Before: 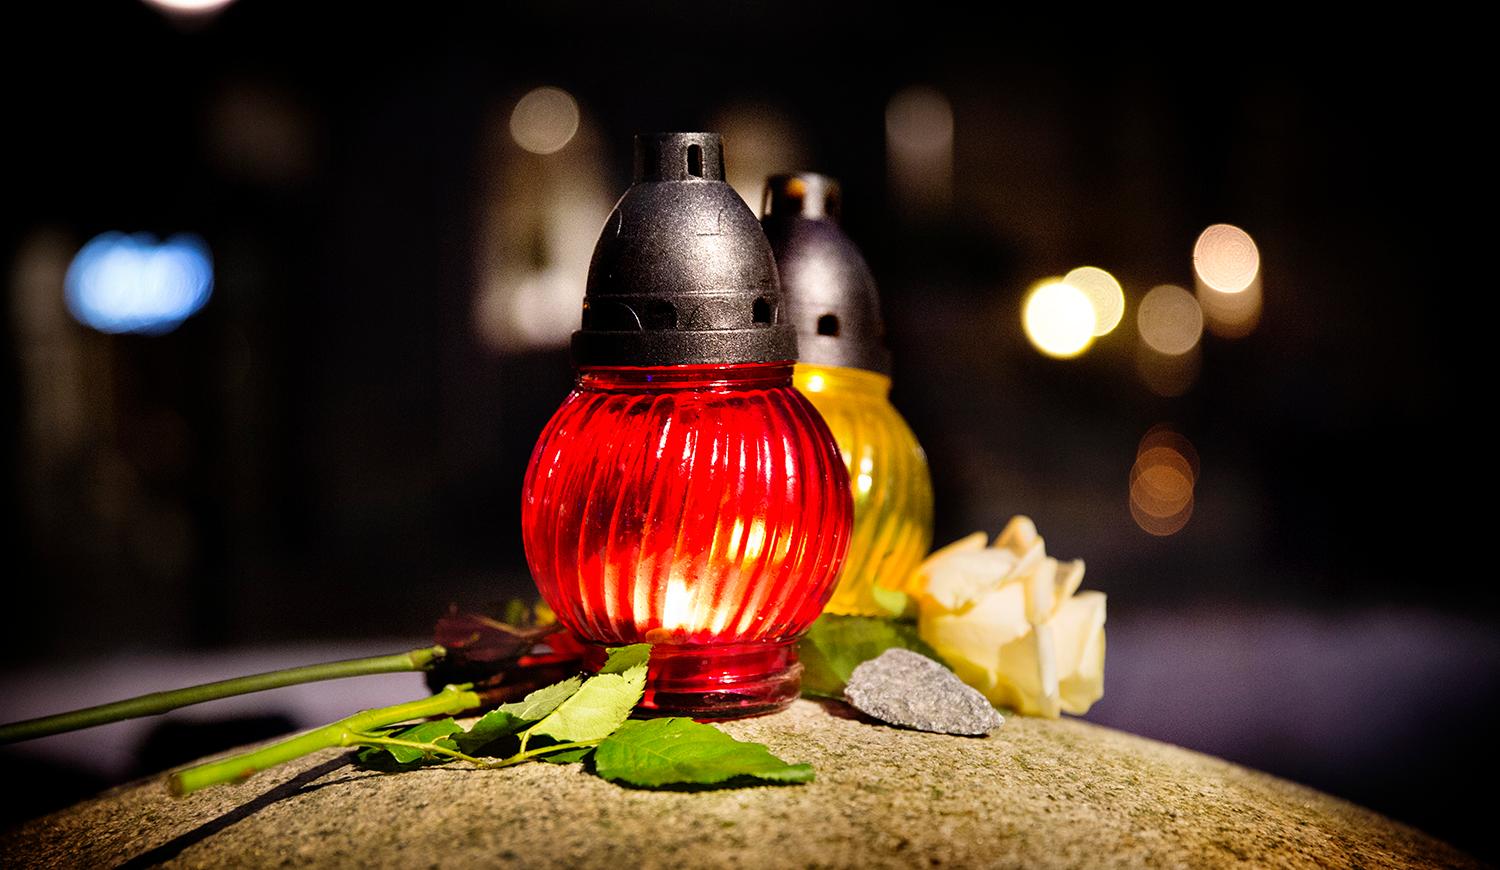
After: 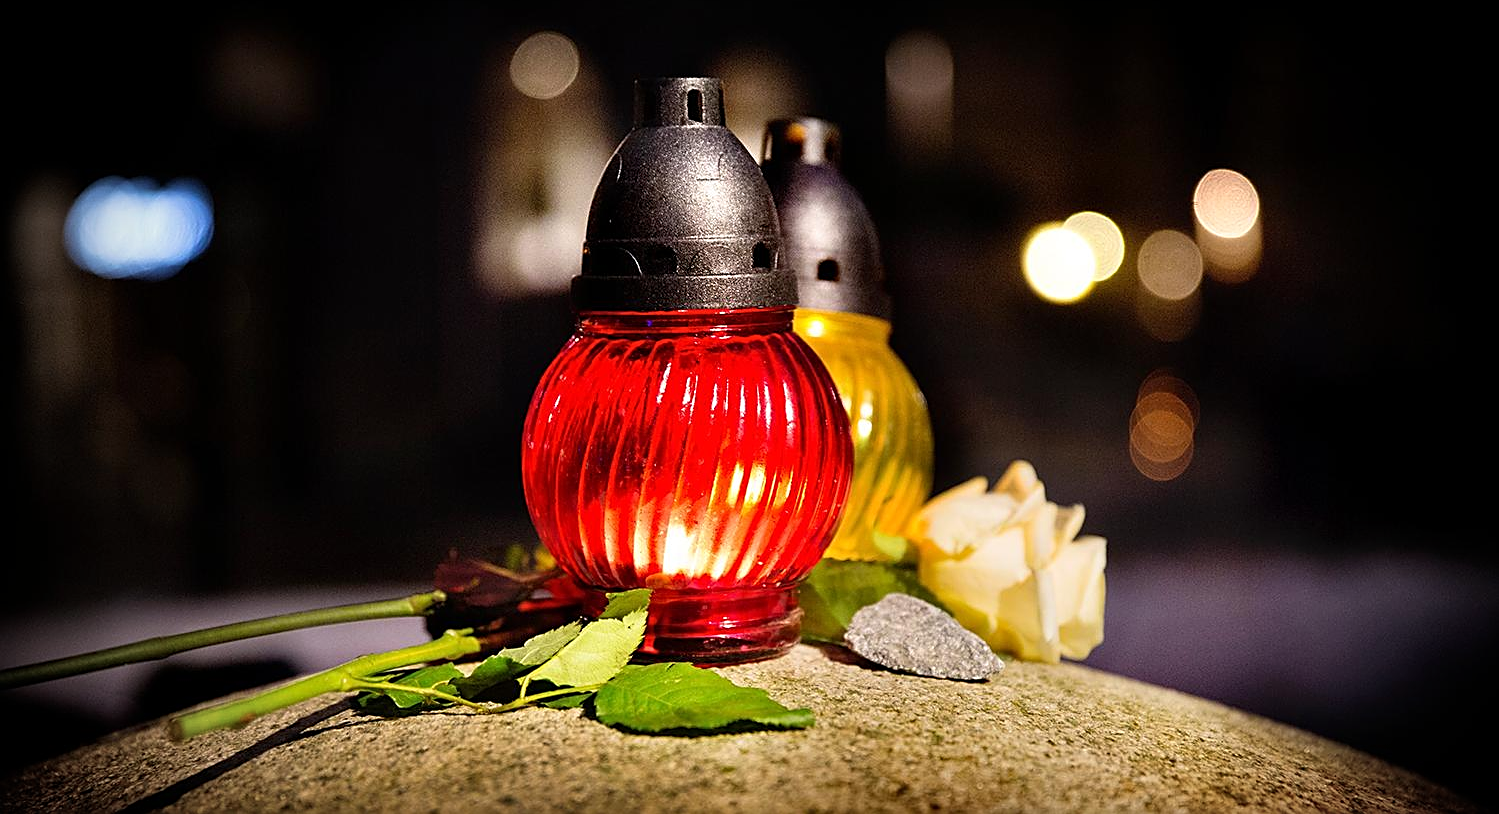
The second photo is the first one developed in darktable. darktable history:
crop and rotate: top 6.415%
vignetting: fall-off start 71.59%
sharpen: on, module defaults
tone equalizer: on, module defaults
